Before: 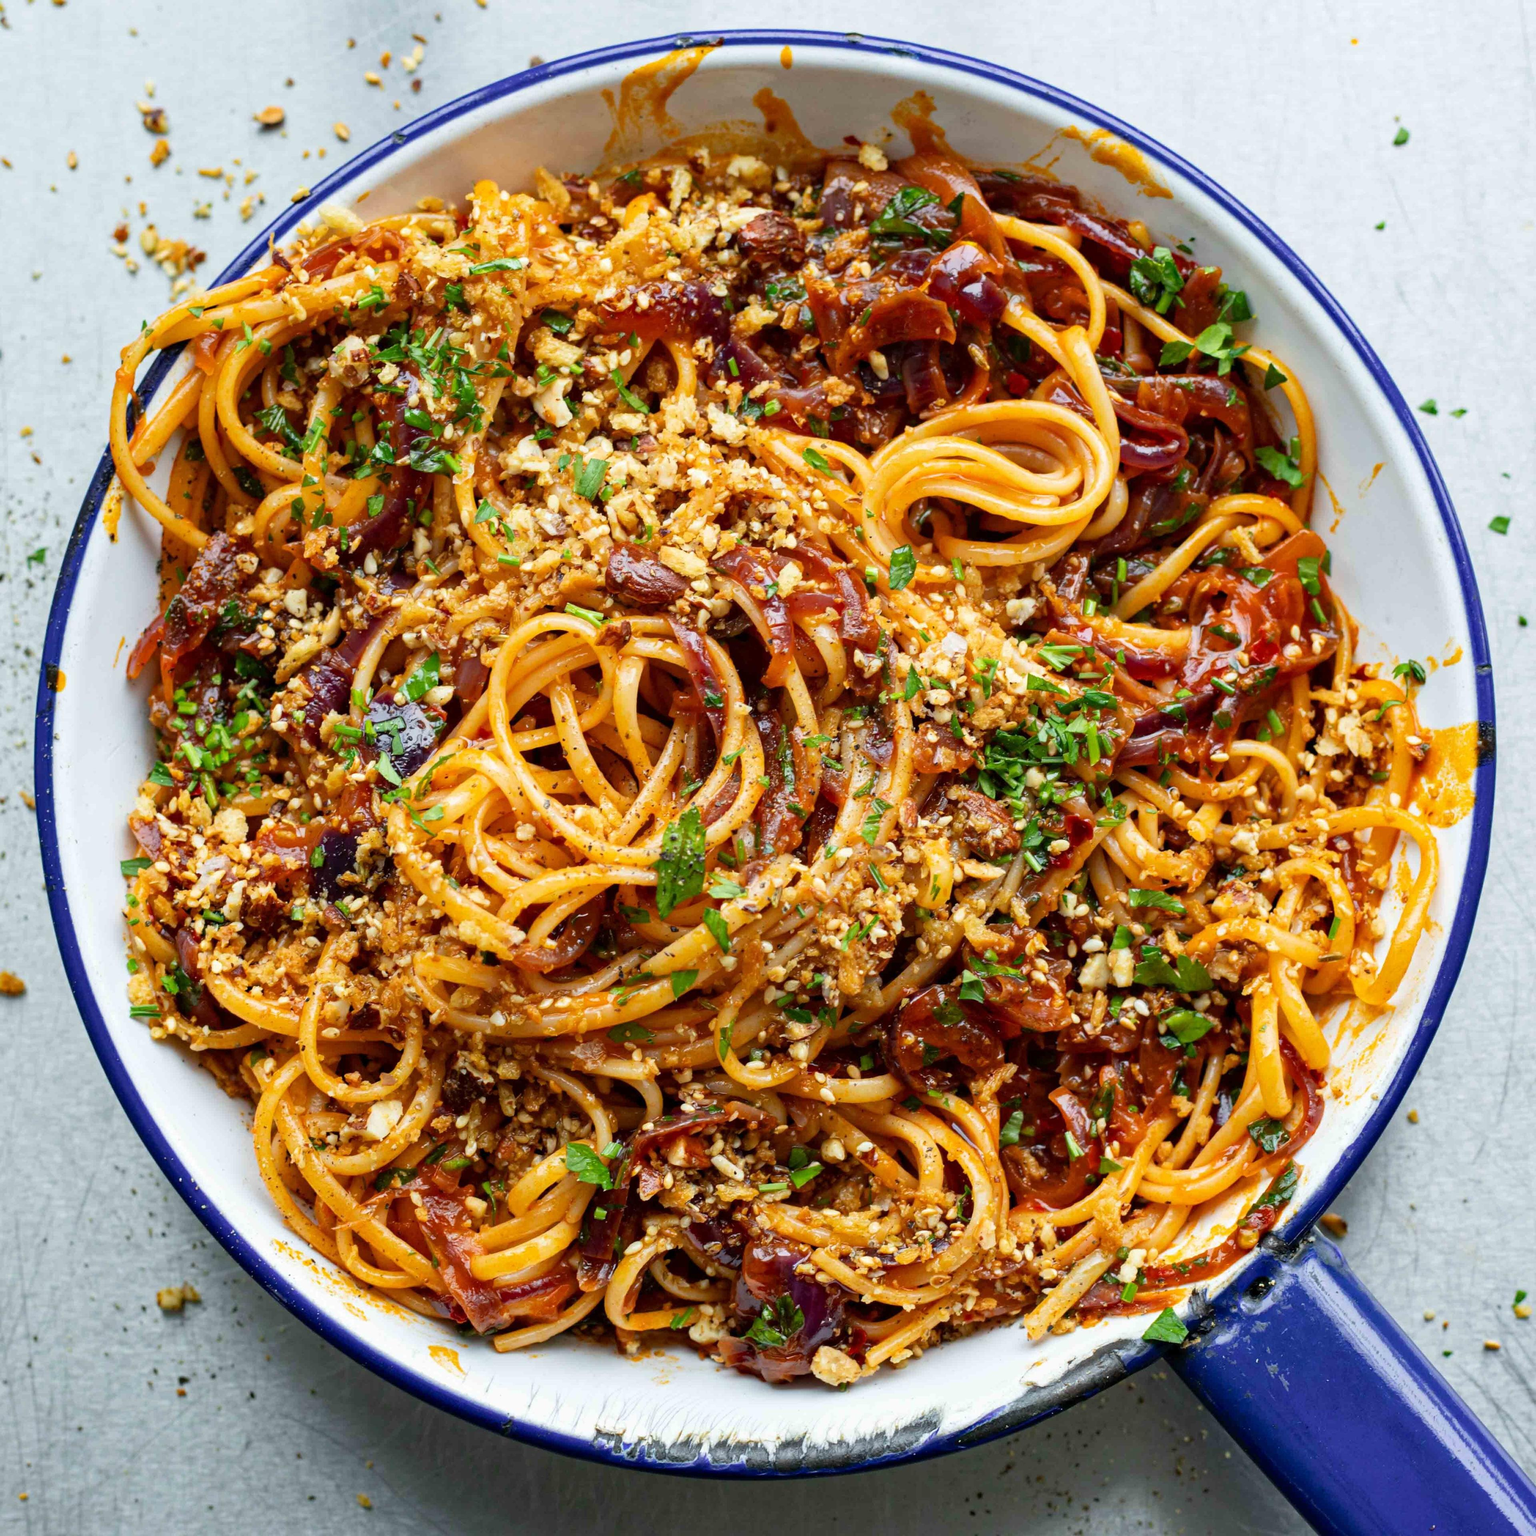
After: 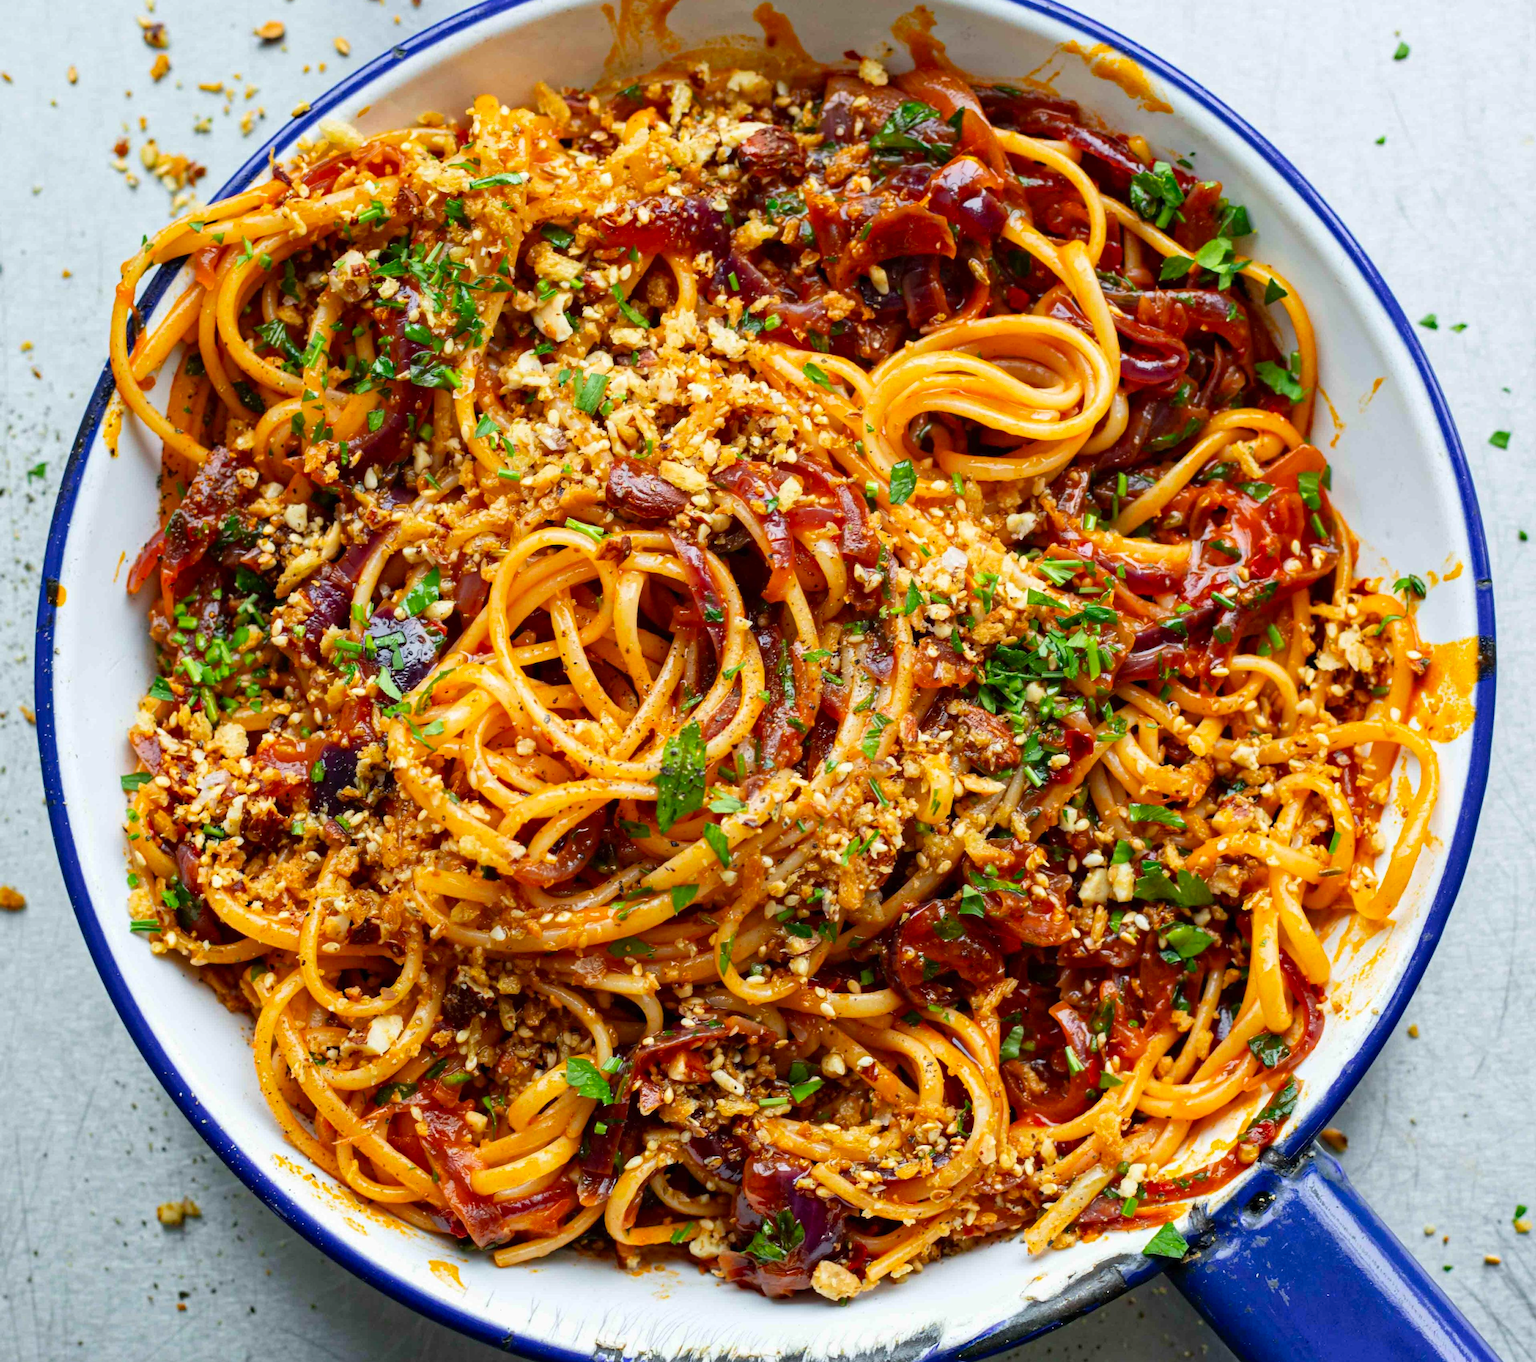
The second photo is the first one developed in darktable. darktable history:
contrast brightness saturation: saturation 0.179
crop and rotate: top 5.588%, bottom 5.663%
